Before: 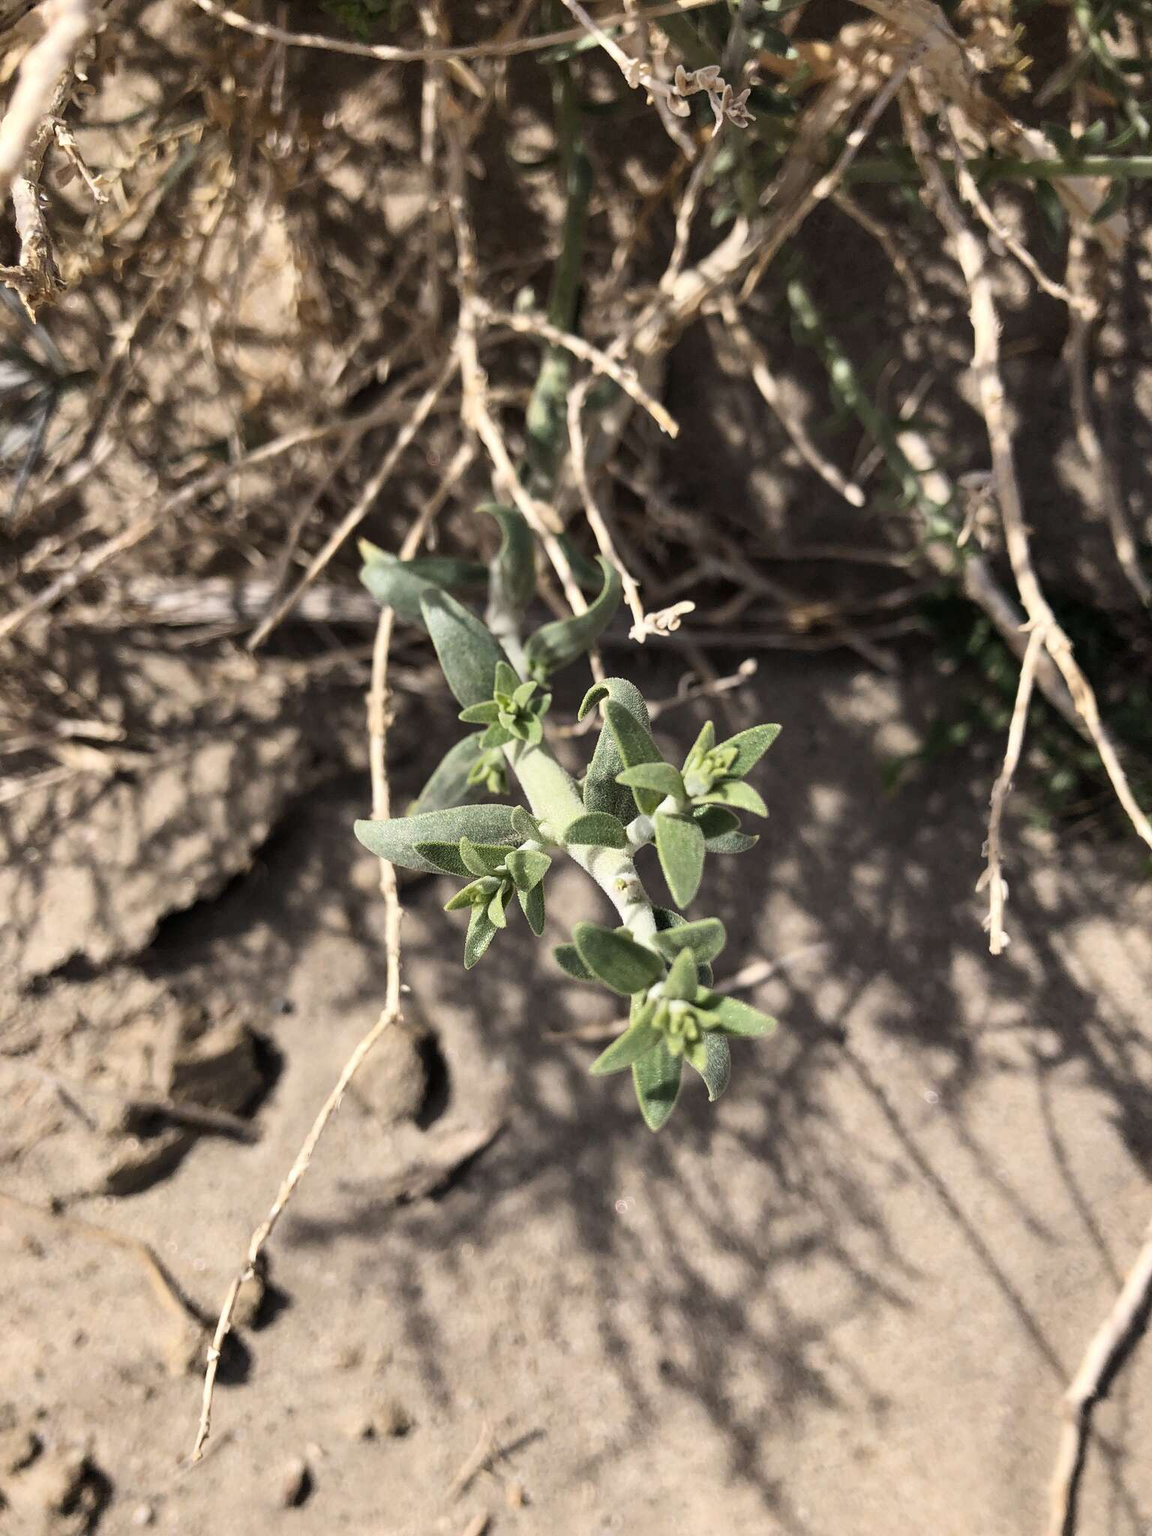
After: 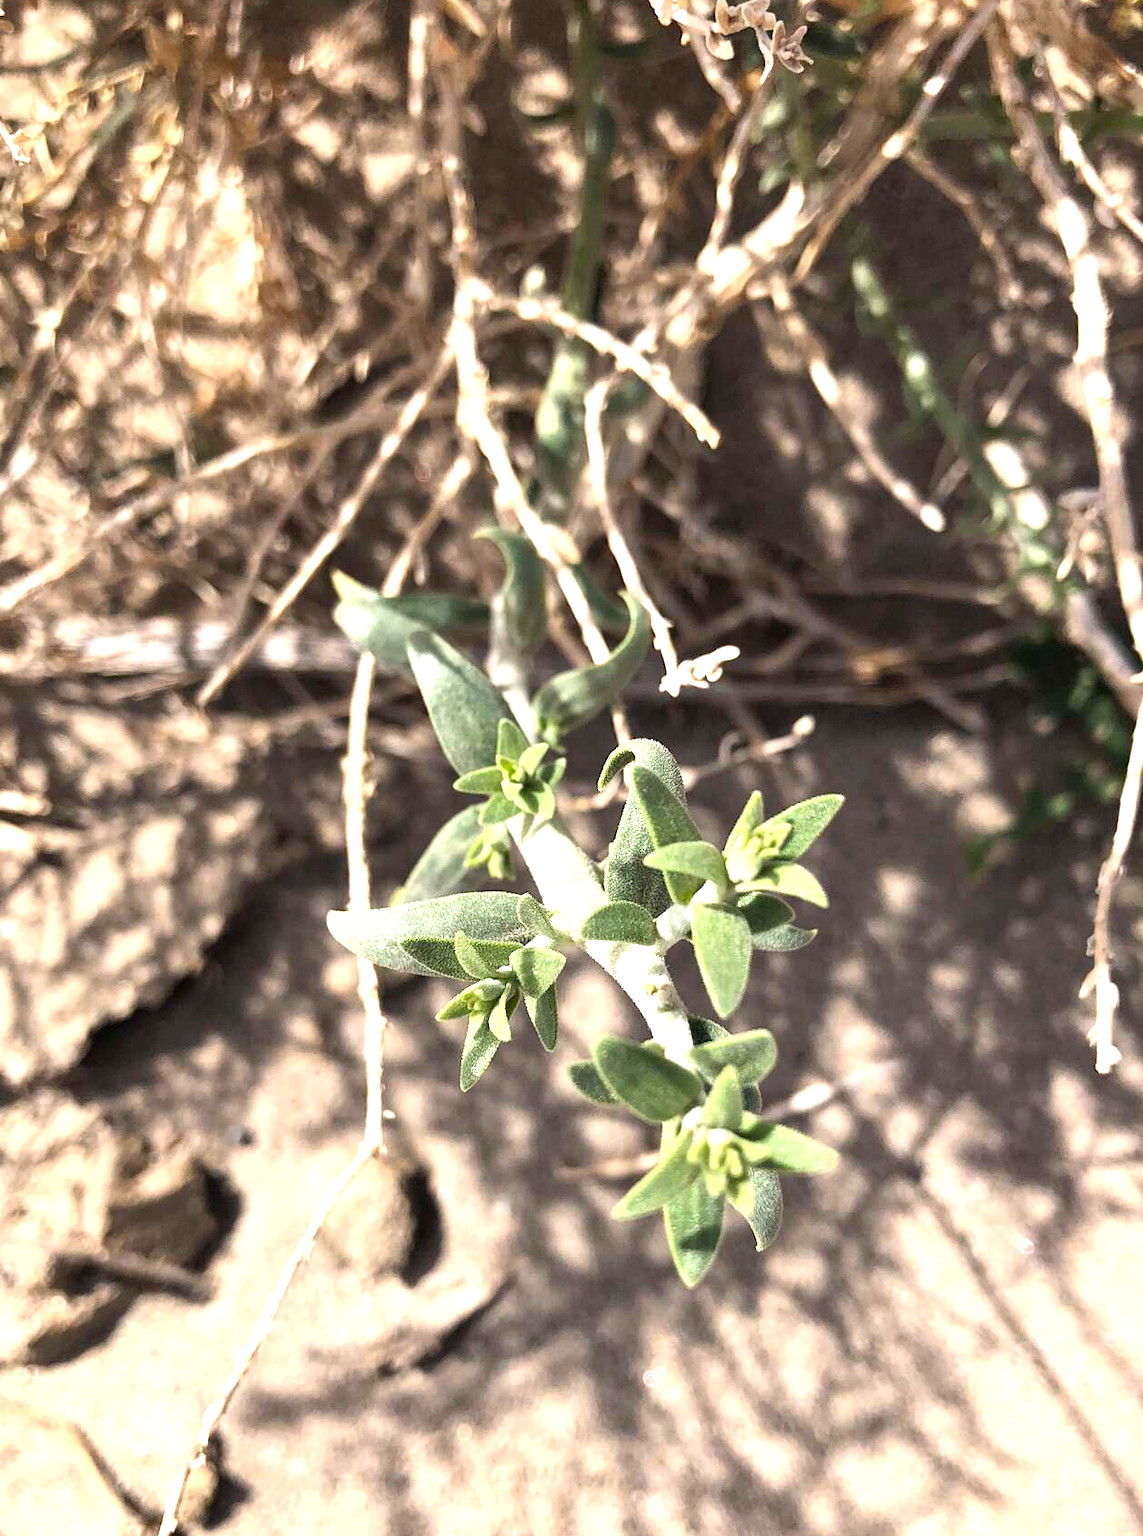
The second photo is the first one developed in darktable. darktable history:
crop and rotate: left 7.314%, top 4.401%, right 10.607%, bottom 12.96%
exposure: black level correction 0, exposure 1 EV, compensate highlight preservation false
